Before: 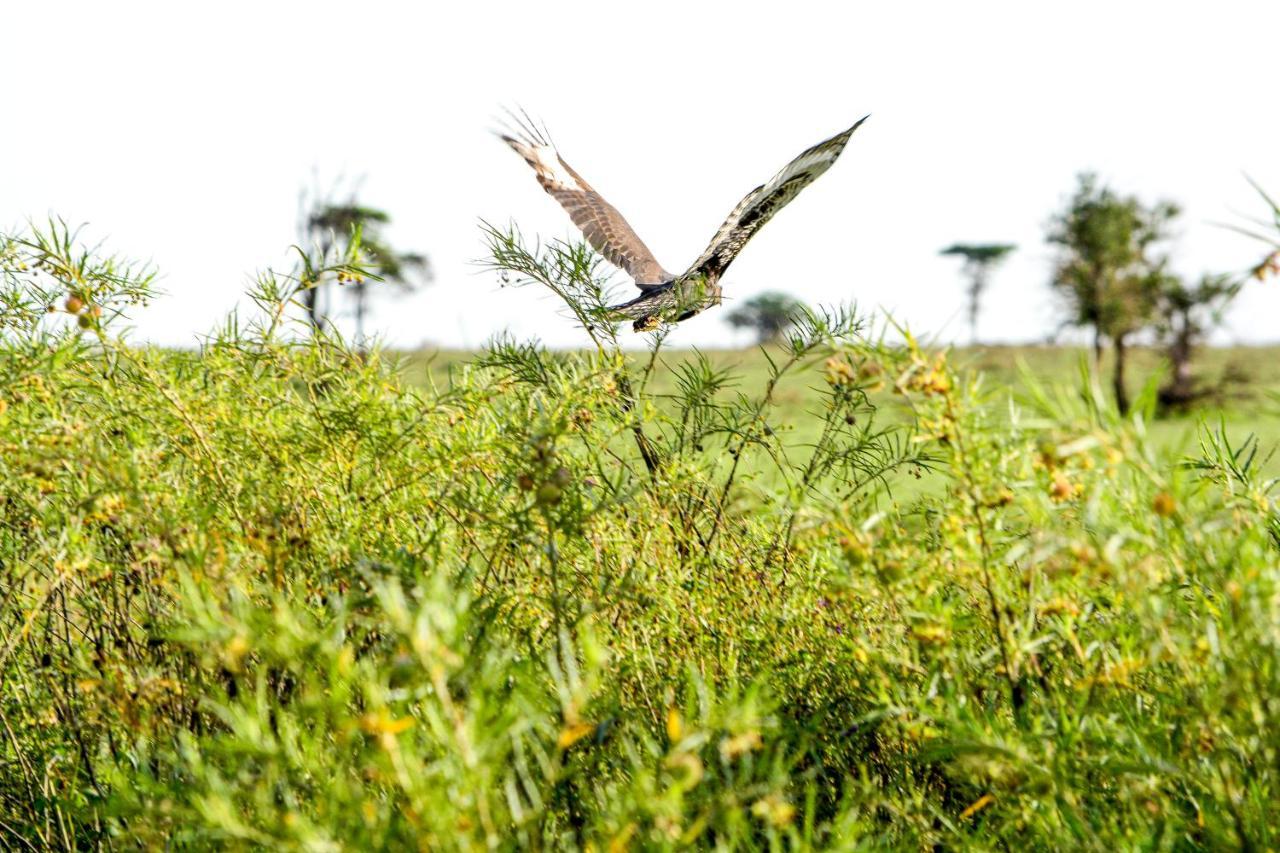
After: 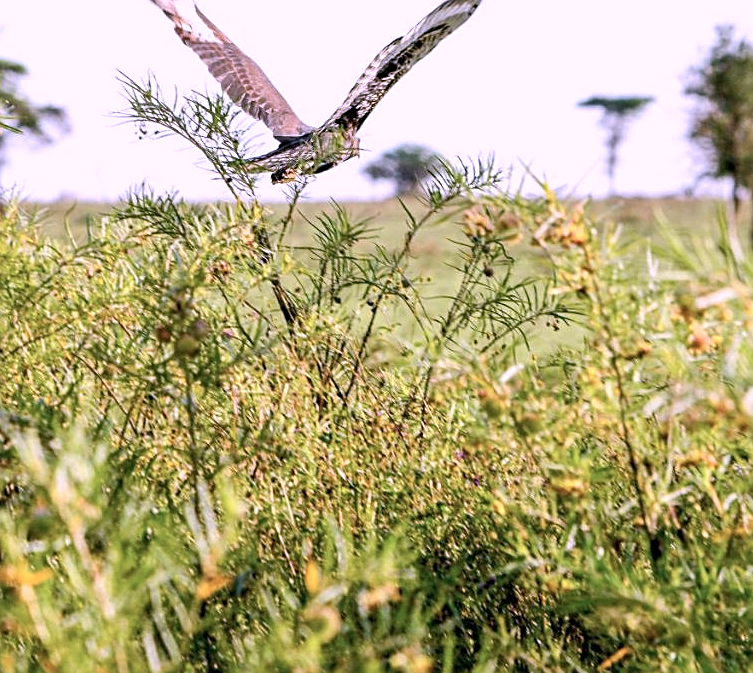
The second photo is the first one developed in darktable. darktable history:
sharpen: on, module defaults
color correction: highlights a* 15.18, highlights b* -25.13
crop and rotate: left 28.316%, top 17.457%, right 12.821%, bottom 3.568%
